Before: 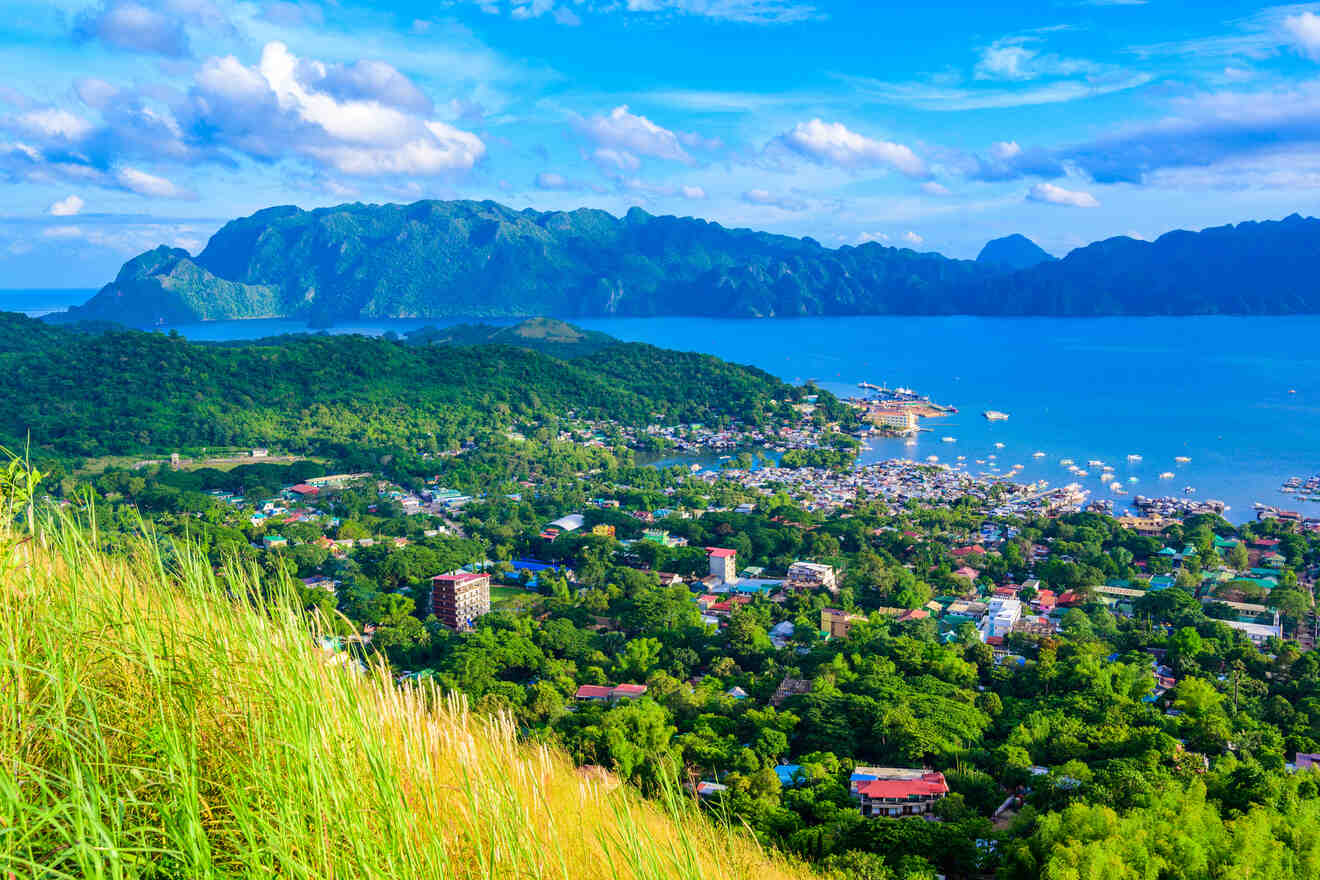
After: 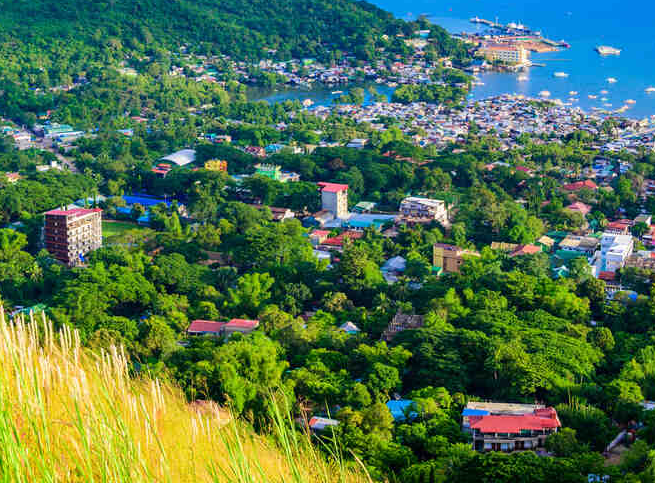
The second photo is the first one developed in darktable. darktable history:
crop: left 29.401%, top 41.583%, right 20.965%, bottom 3.51%
